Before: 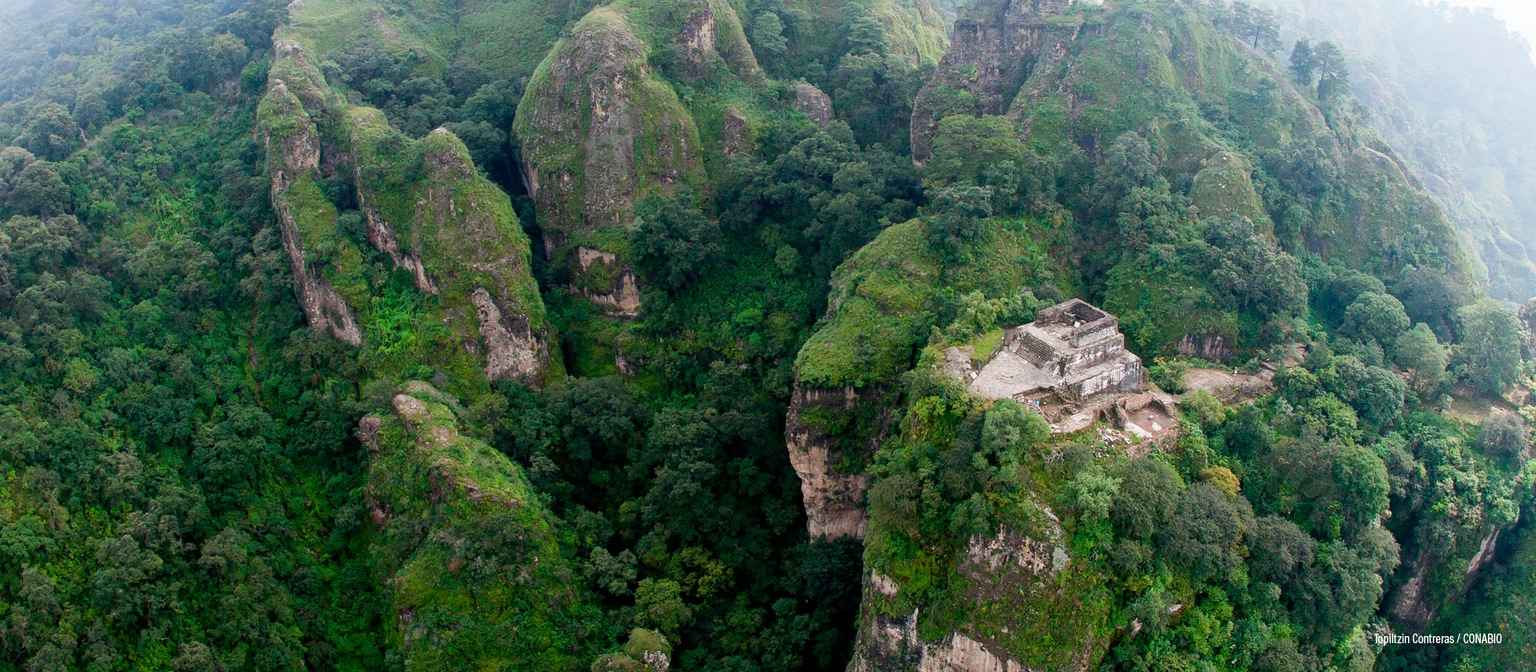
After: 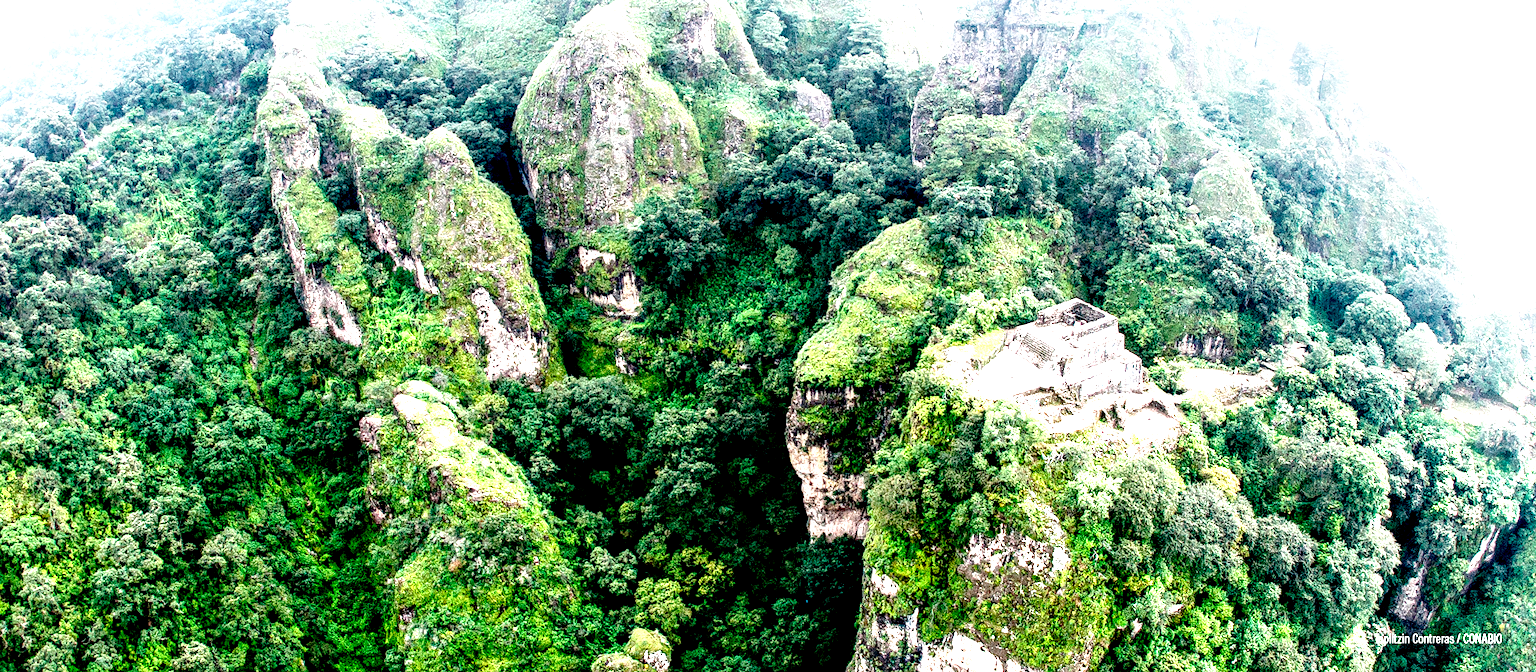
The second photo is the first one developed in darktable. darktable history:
local contrast: shadows 176%, detail 223%
base curve: curves: ch0 [(0, 0) (0.028, 0.03) (0.121, 0.232) (0.46, 0.748) (0.859, 0.968) (1, 1)], preserve colors none
exposure: black level correction 0, exposure 1.391 EV, compensate exposure bias true, compensate highlight preservation false
